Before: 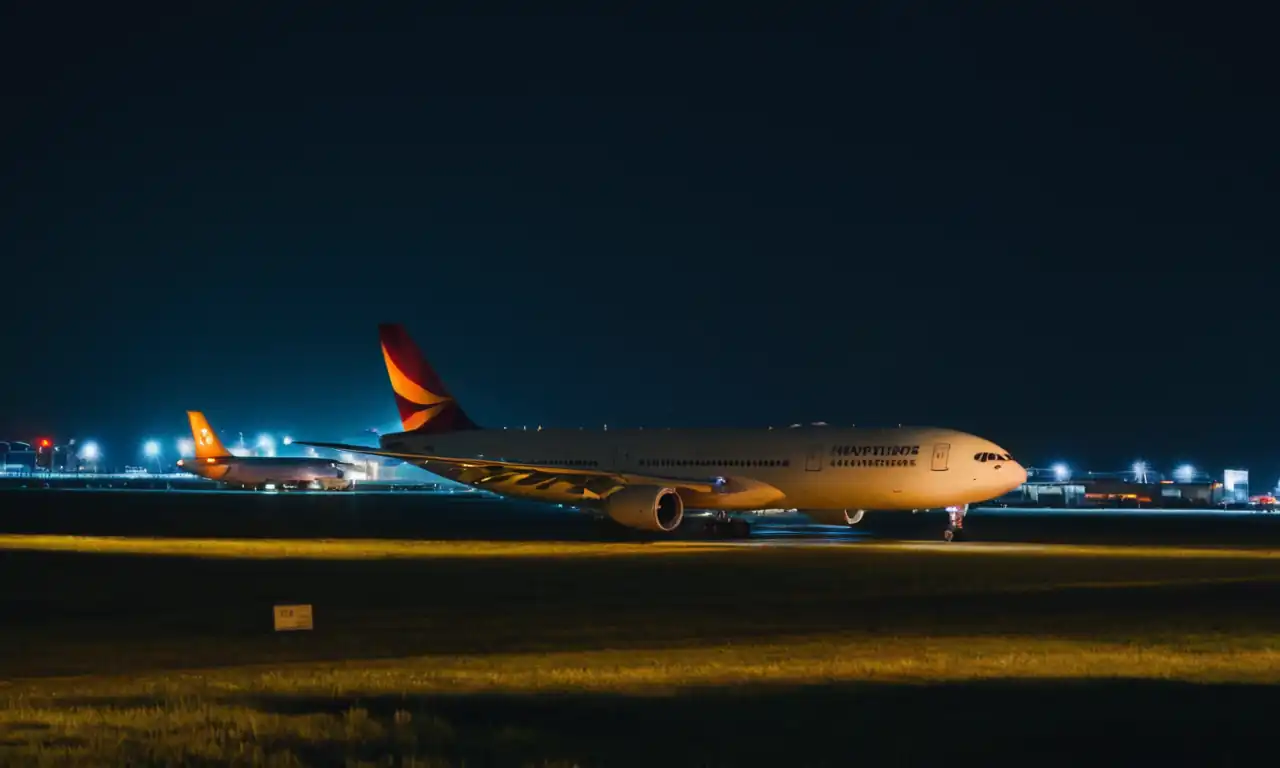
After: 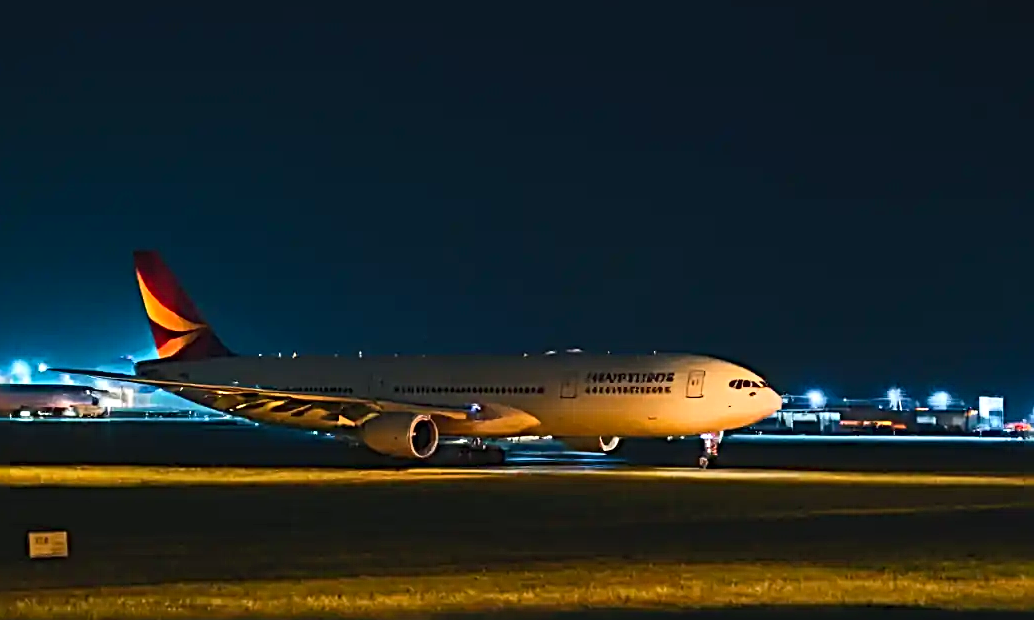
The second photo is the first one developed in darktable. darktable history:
contrast brightness saturation: contrast 0.2, brightness 0.16, saturation 0.22
sharpen: radius 3.69, amount 0.928
rotate and perspective: automatic cropping original format, crop left 0, crop top 0
crop: left 19.159%, top 9.58%, bottom 9.58%
